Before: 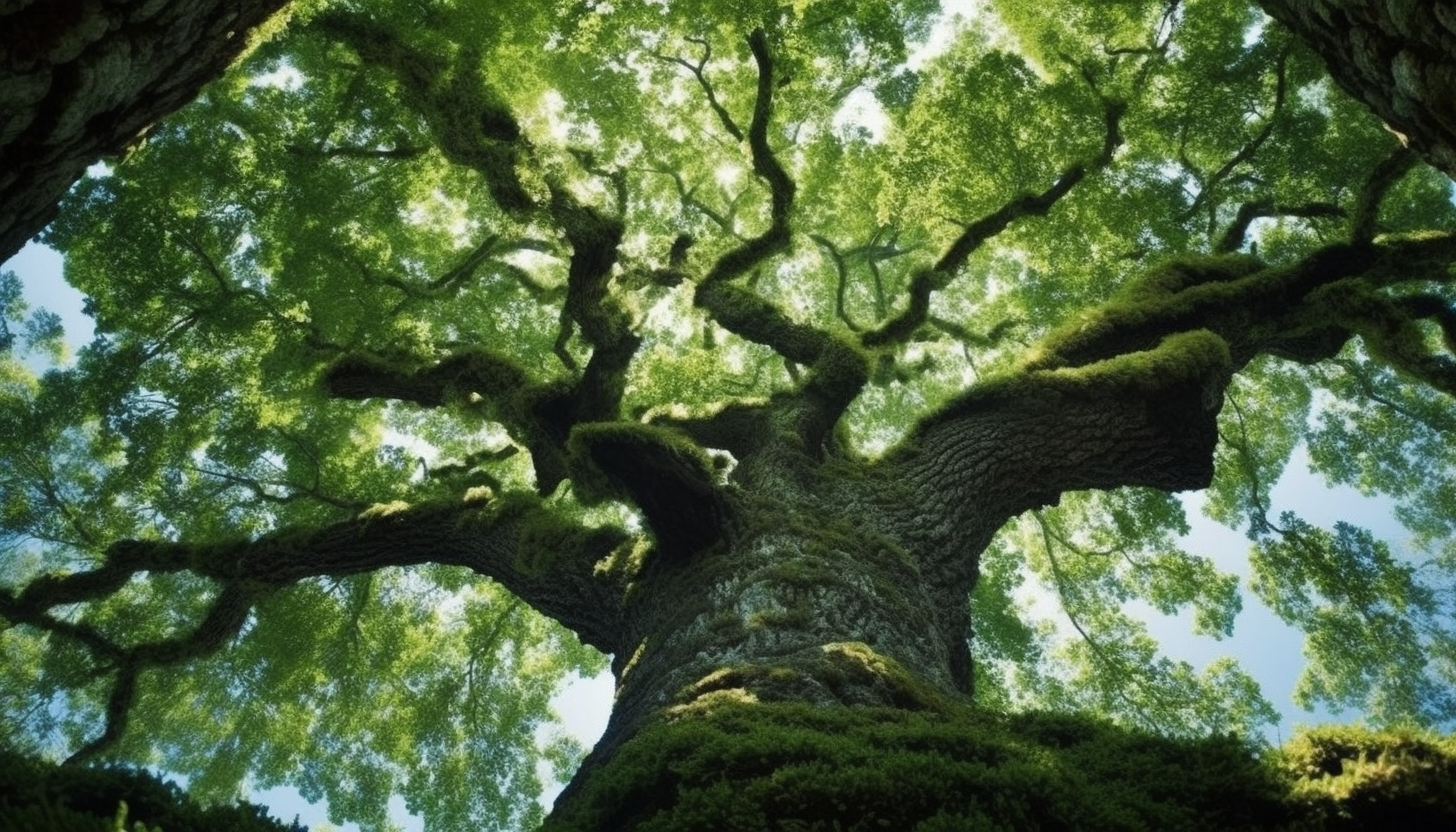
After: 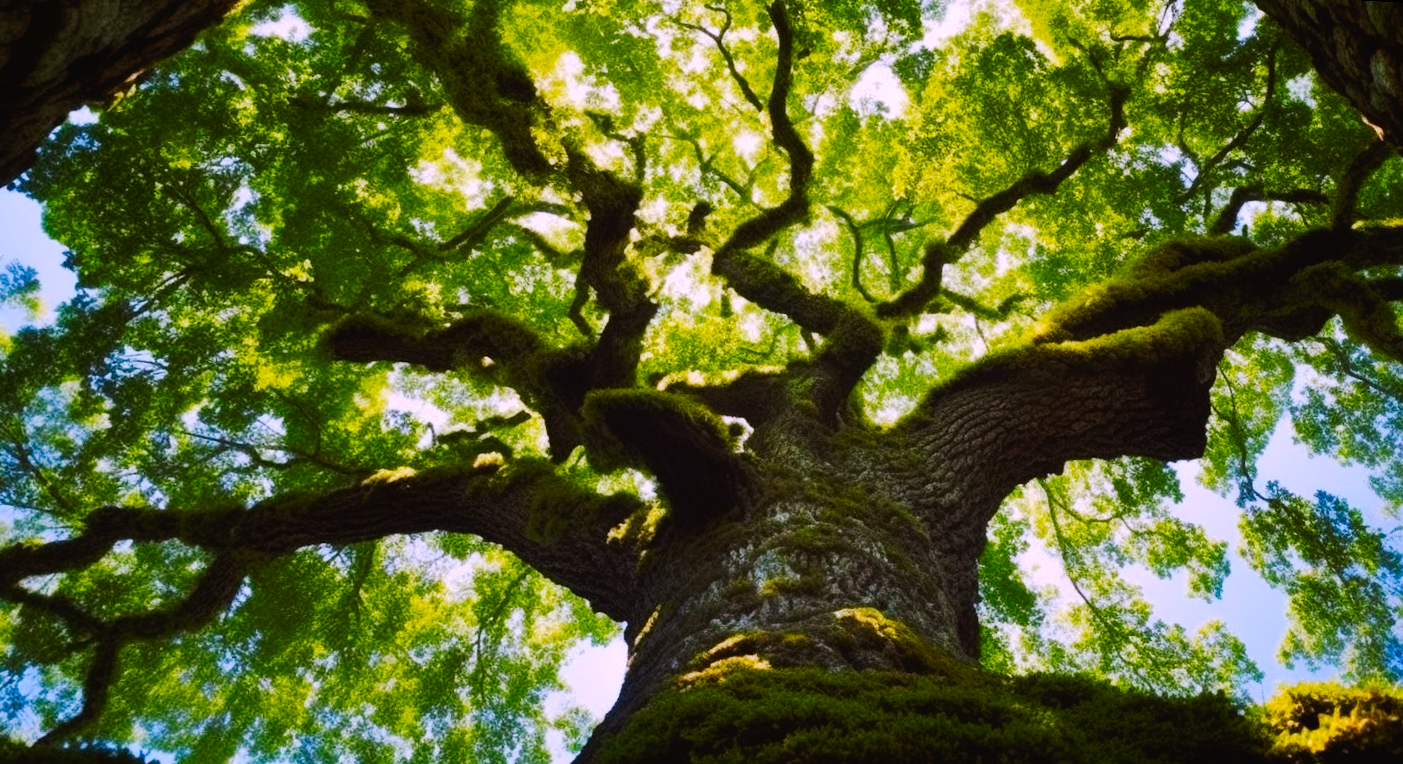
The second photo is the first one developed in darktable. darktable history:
white balance: red 1.042, blue 1.17
crop and rotate: left 1.774%, right 0.633%, bottom 1.28%
rotate and perspective: rotation 0.679°, lens shift (horizontal) 0.136, crop left 0.009, crop right 0.991, crop top 0.078, crop bottom 0.95
color balance rgb: linear chroma grading › global chroma 15%, perceptual saturation grading › global saturation 30%
tone curve: curves: ch0 [(0, 0) (0.003, 0.019) (0.011, 0.022) (0.025, 0.029) (0.044, 0.041) (0.069, 0.06) (0.1, 0.09) (0.136, 0.123) (0.177, 0.163) (0.224, 0.206) (0.277, 0.268) (0.335, 0.35) (0.399, 0.436) (0.468, 0.526) (0.543, 0.624) (0.623, 0.713) (0.709, 0.779) (0.801, 0.845) (0.898, 0.912) (1, 1)], preserve colors none
color correction: highlights a* 3.22, highlights b* 1.93, saturation 1.19
rgb levels: mode RGB, independent channels, levels [[0, 0.5, 1], [0, 0.521, 1], [0, 0.536, 1]]
